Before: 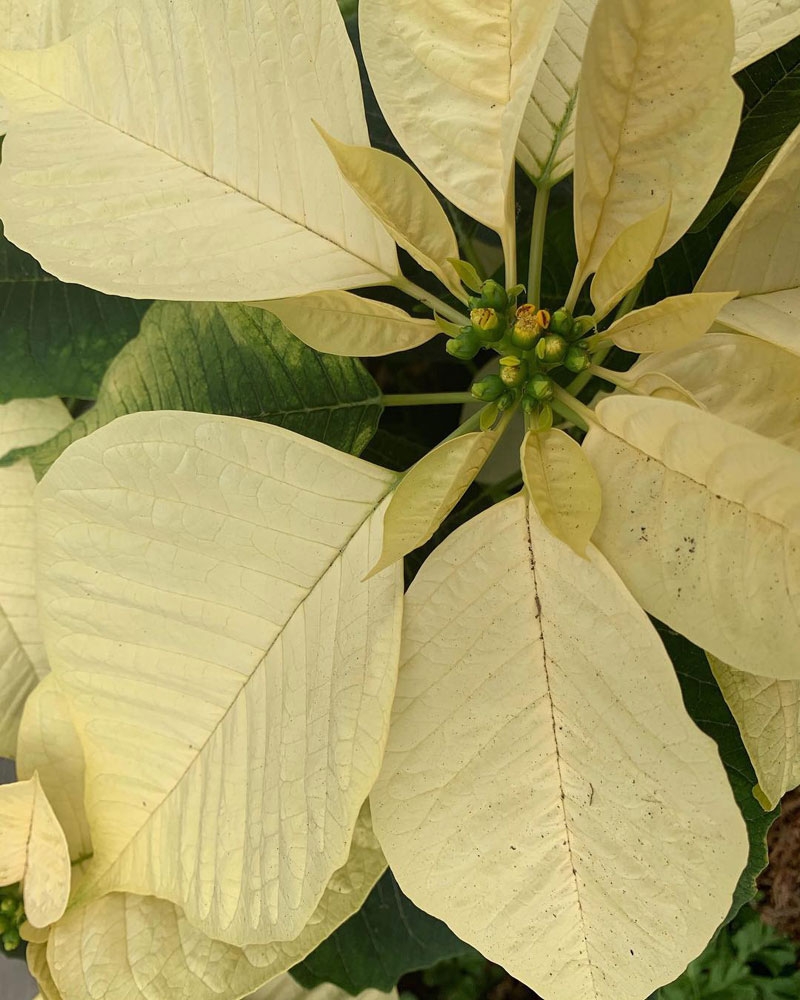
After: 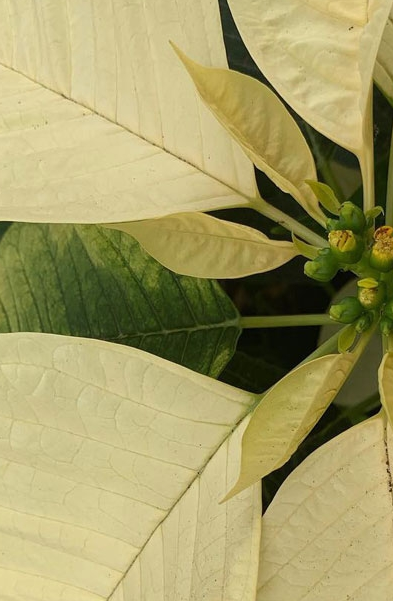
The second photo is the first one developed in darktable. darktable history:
crop: left 17.808%, top 7.895%, right 32.983%, bottom 31.948%
